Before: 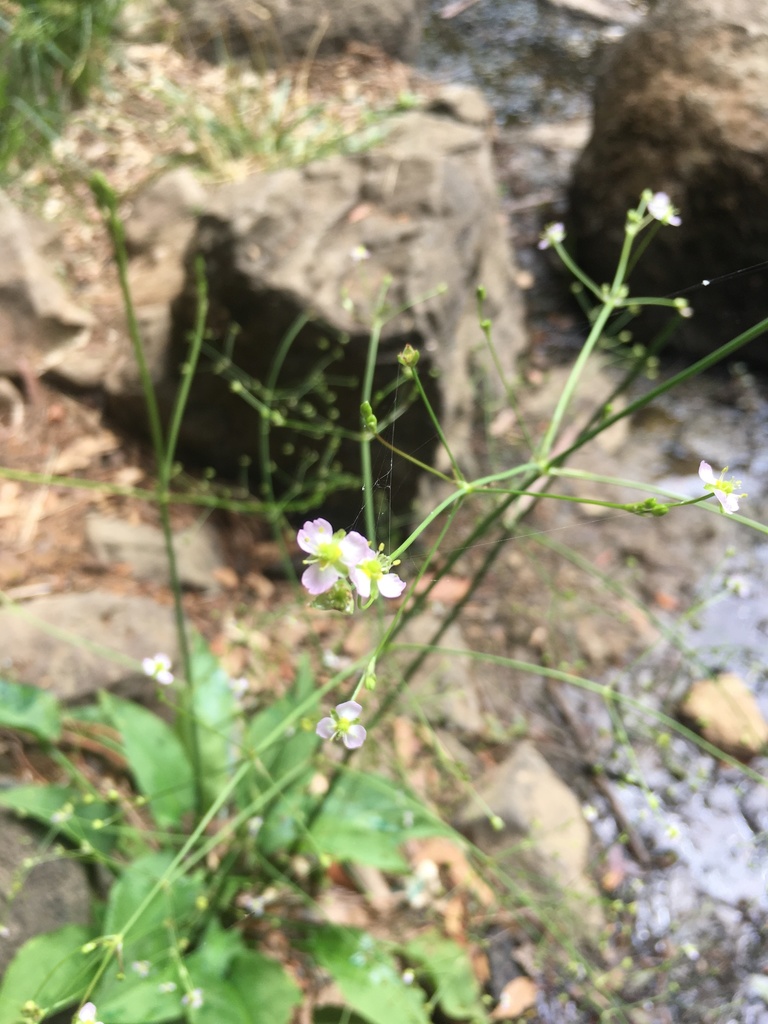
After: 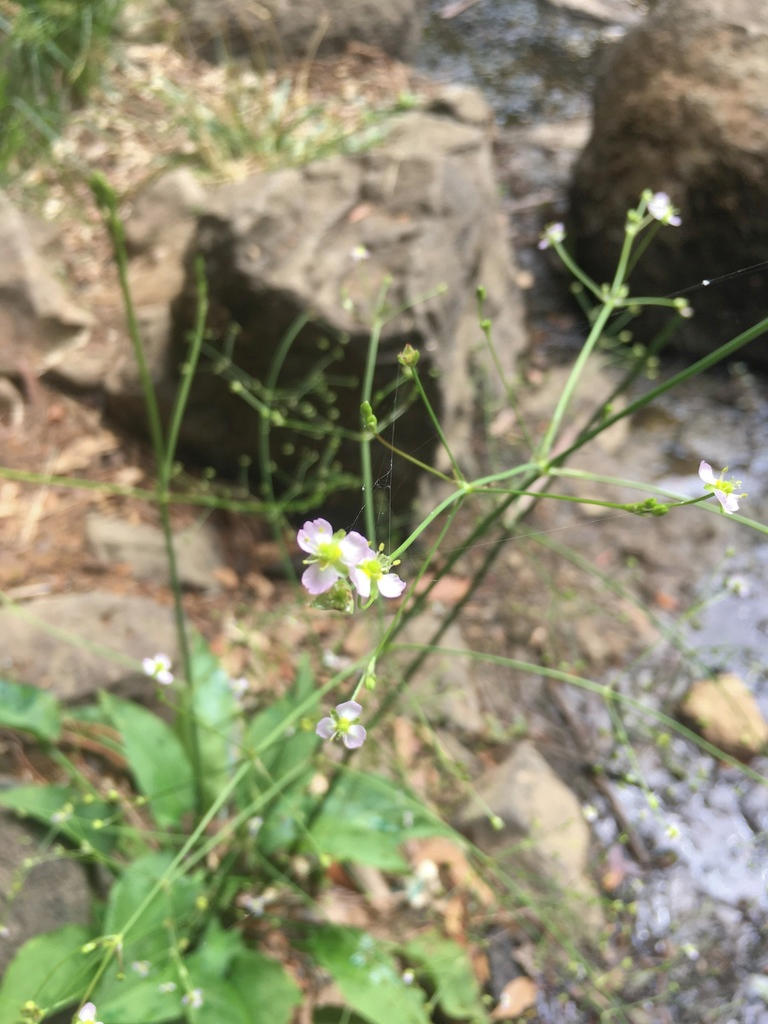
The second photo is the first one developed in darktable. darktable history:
contrast brightness saturation: saturation -0.063
shadows and highlights: on, module defaults
